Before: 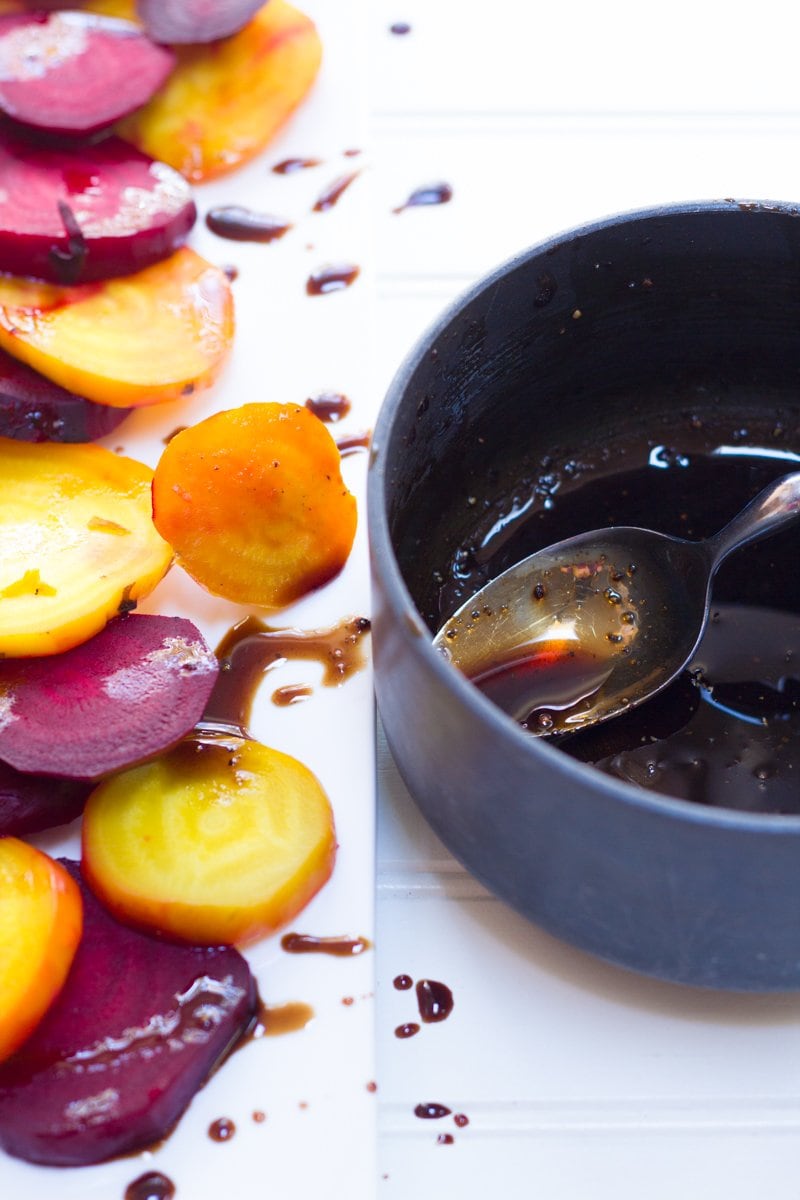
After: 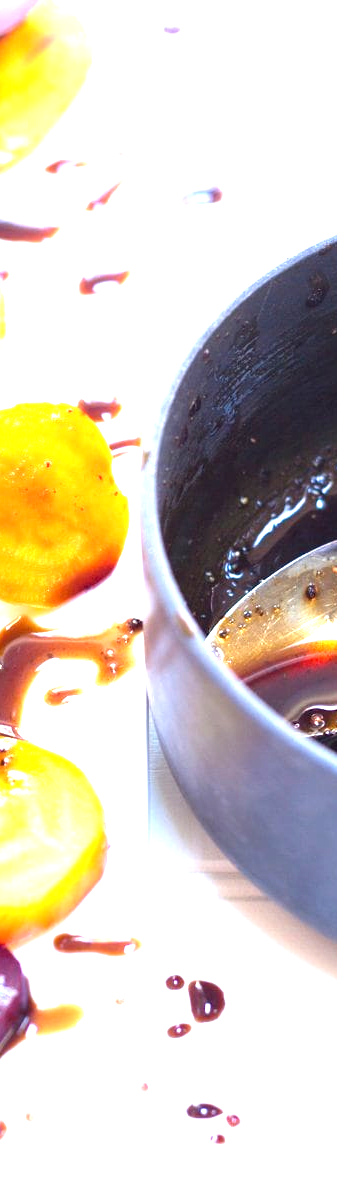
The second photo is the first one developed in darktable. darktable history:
exposure: black level correction 0, exposure 1.625 EV, compensate exposure bias true, compensate highlight preservation false
crop: left 28.583%, right 29.231%
